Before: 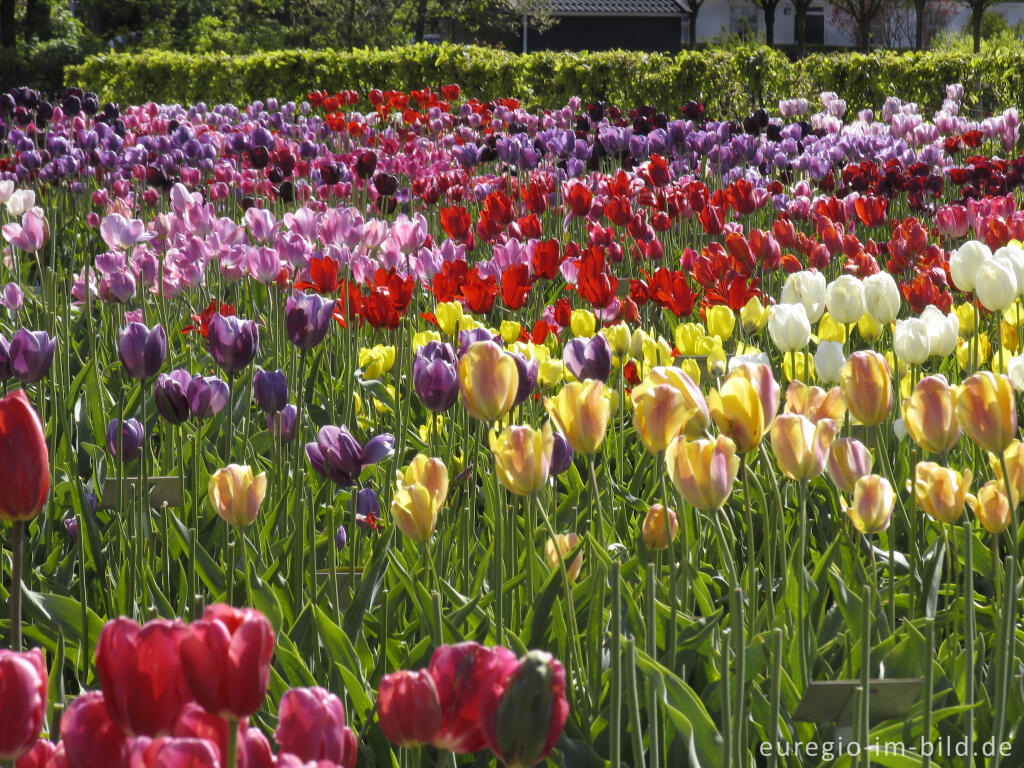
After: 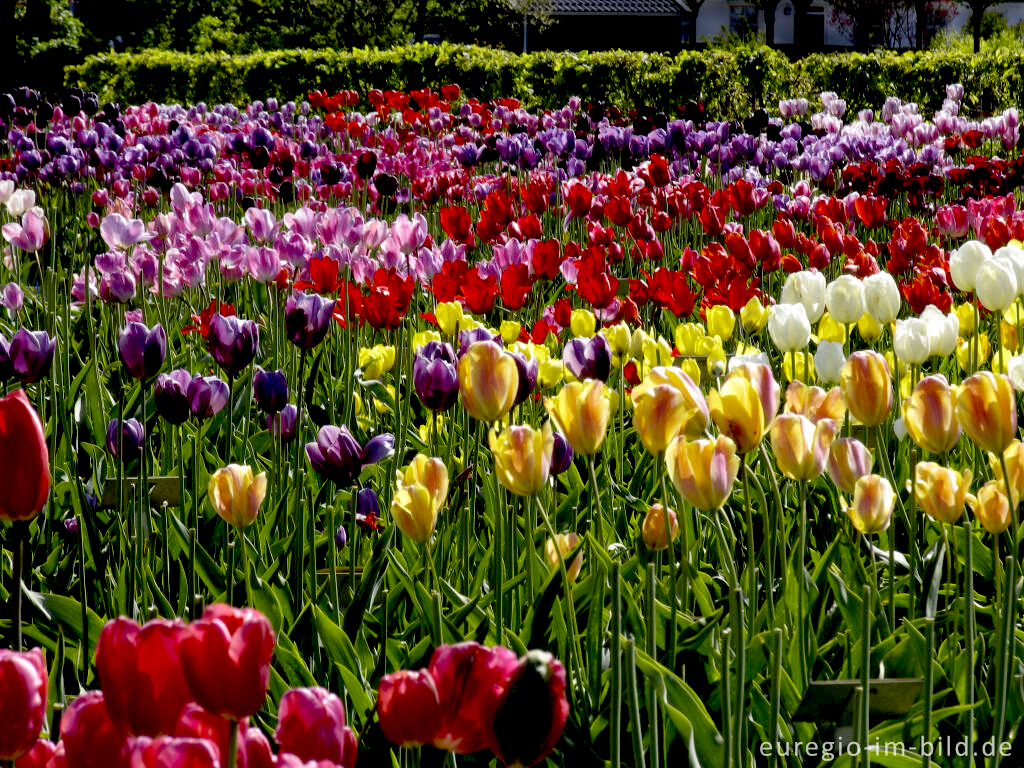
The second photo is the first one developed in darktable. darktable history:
exposure: black level correction 0.048, exposure 0.012 EV, compensate highlight preservation false
